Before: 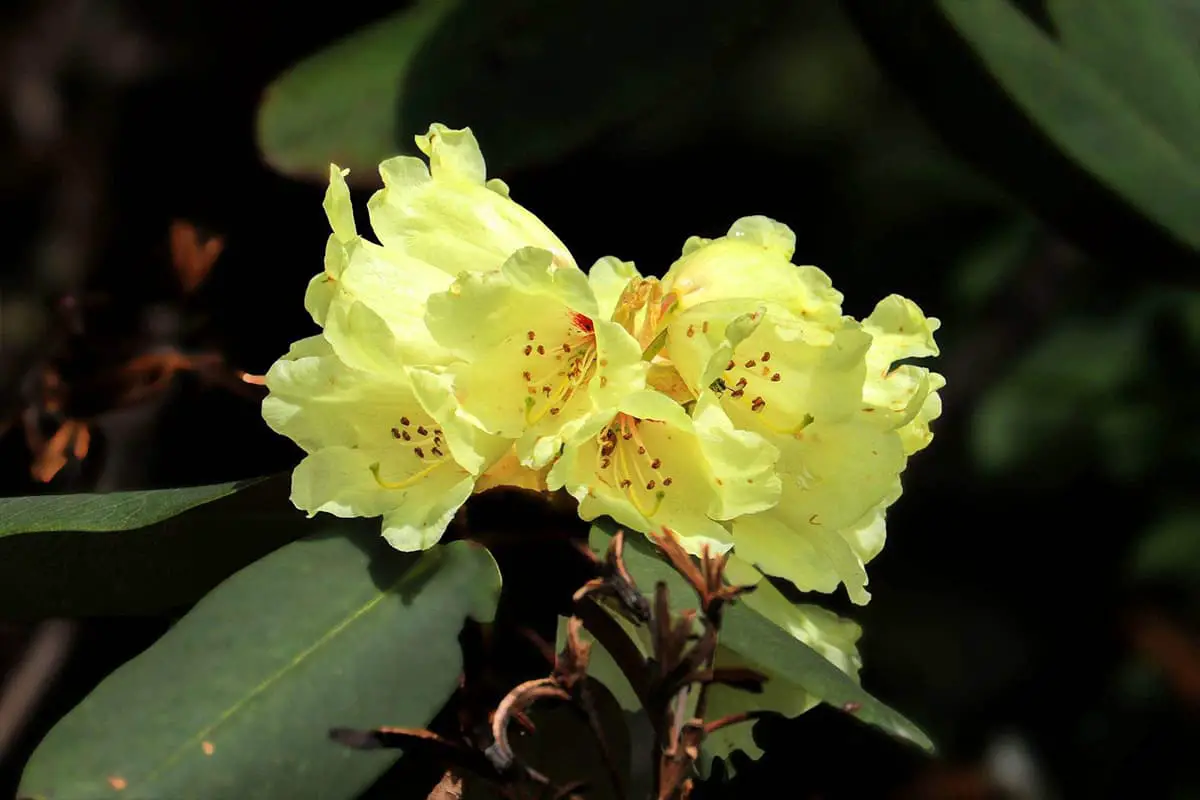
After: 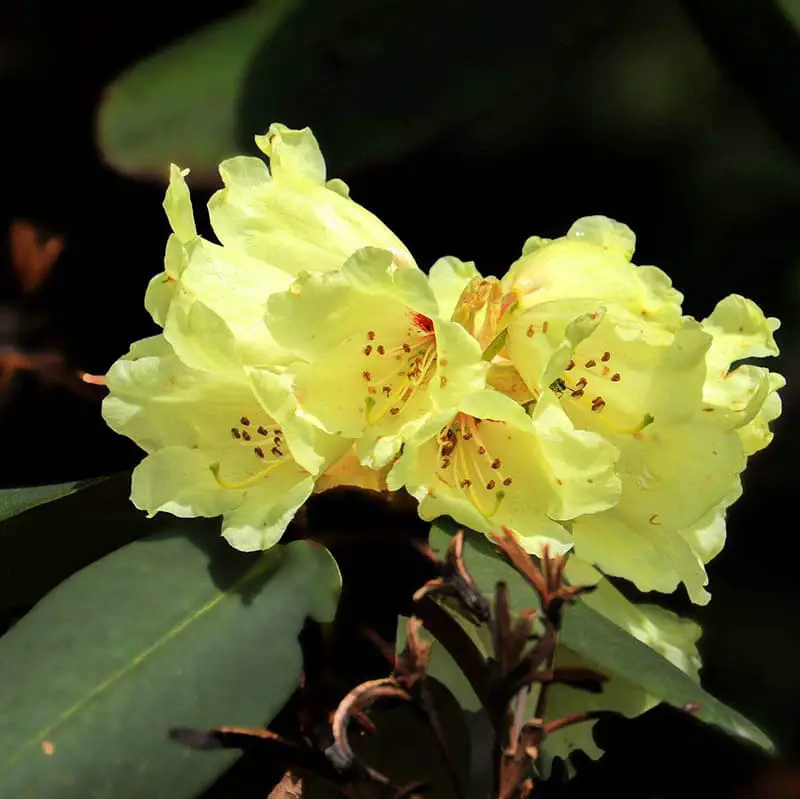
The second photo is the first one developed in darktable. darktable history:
crop and rotate: left 13.386%, right 19.916%
